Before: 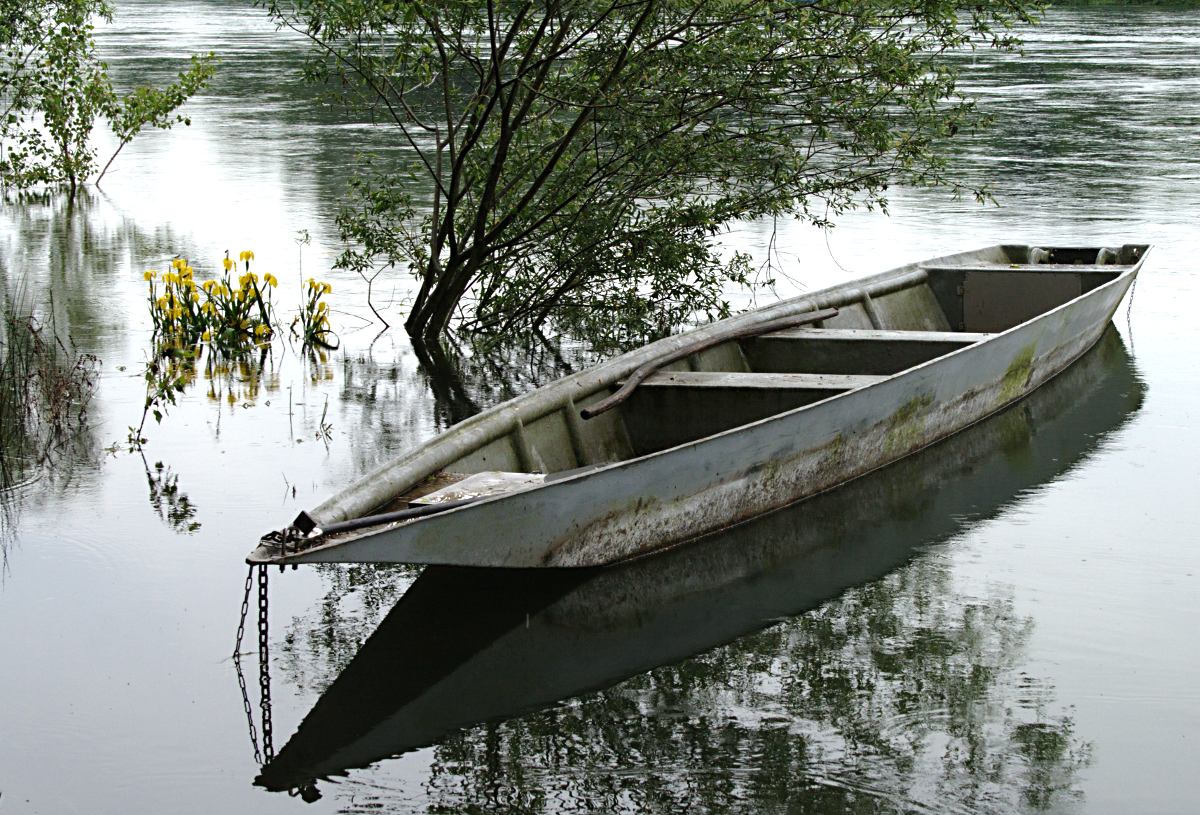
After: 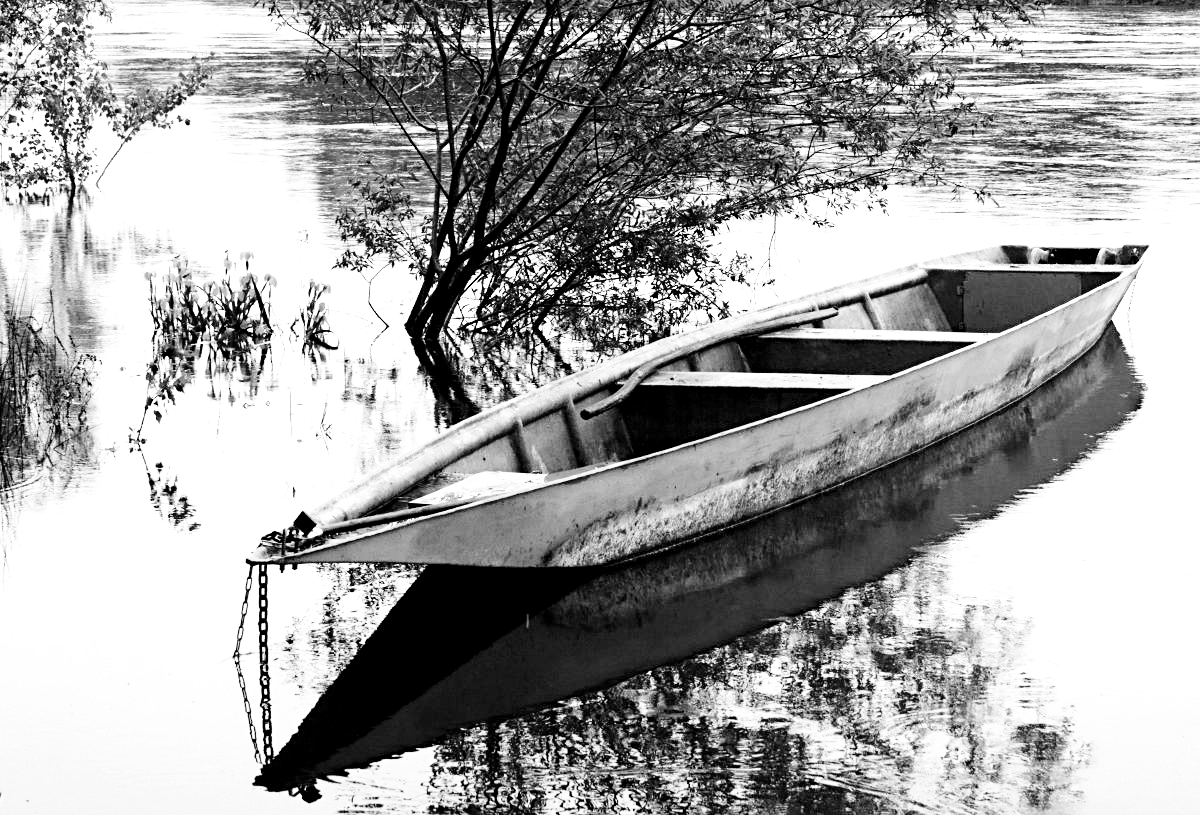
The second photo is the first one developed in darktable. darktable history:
exposure: black level correction 0.007, exposure 0.157 EV, compensate highlight preservation false
base curve: curves: ch0 [(0, 0) (0.028, 0.03) (0.121, 0.232) (0.46, 0.748) (0.859, 0.968) (1, 1)], preserve colors none
color calibration: output gray [0.18, 0.41, 0.41, 0], gray › normalize channels true, illuminant as shot in camera, x 0.462, y 0.421, temperature 2662.92 K, gamut compression 0.011
